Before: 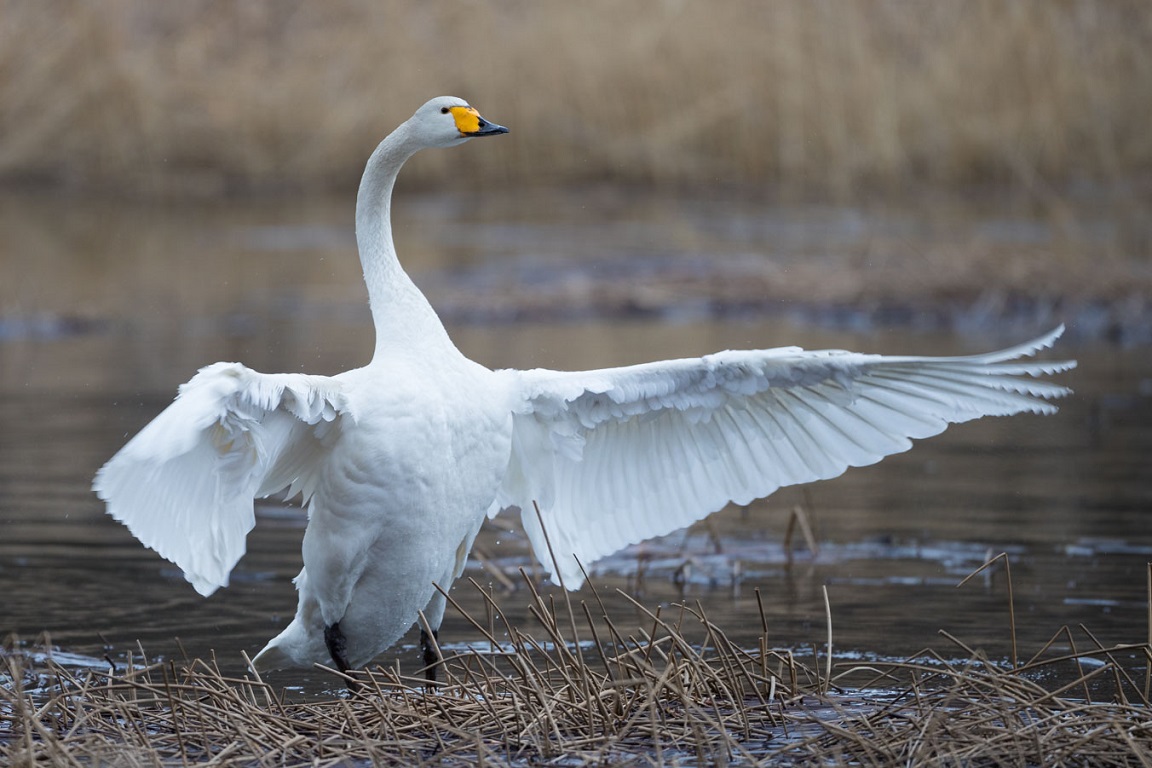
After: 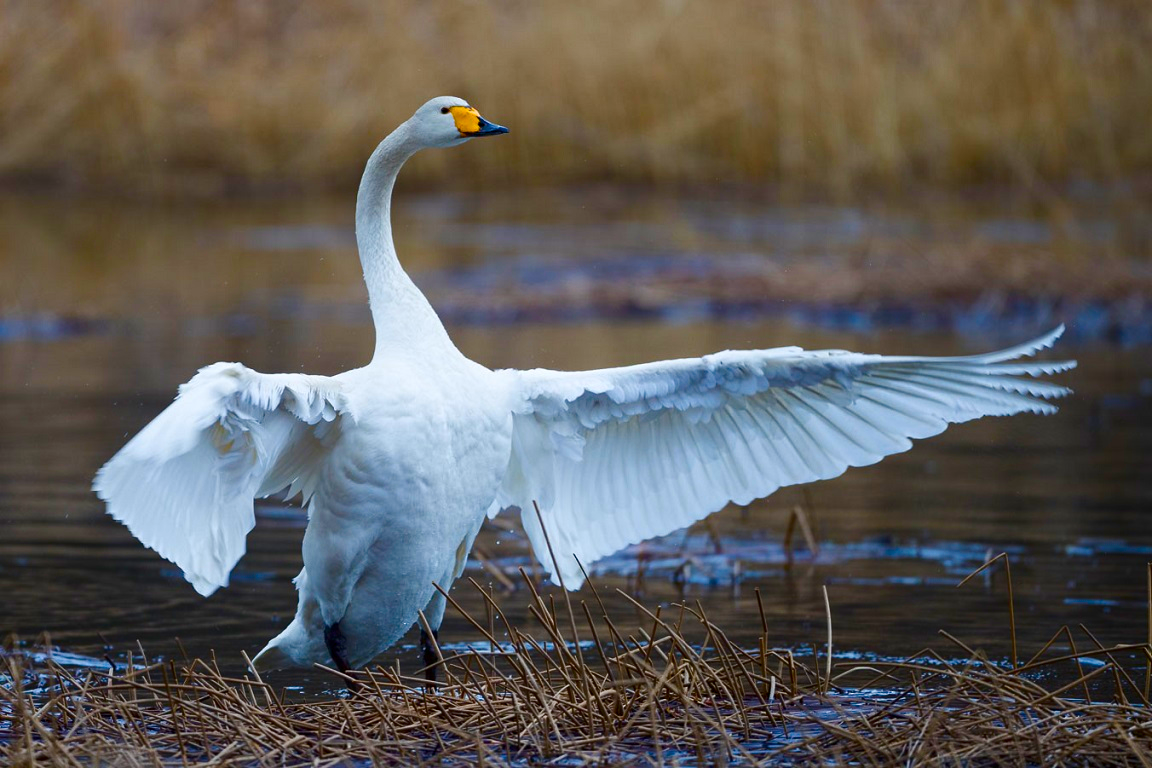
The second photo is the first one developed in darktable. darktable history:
contrast brightness saturation: contrast 0.125, brightness -0.123, saturation 0.201
color balance rgb: linear chroma grading › global chroma 33.177%, perceptual saturation grading › global saturation 0.228%, perceptual saturation grading › highlights -18.023%, perceptual saturation grading › mid-tones 32.74%, perceptual saturation grading › shadows 50.268%, global vibrance 20%
